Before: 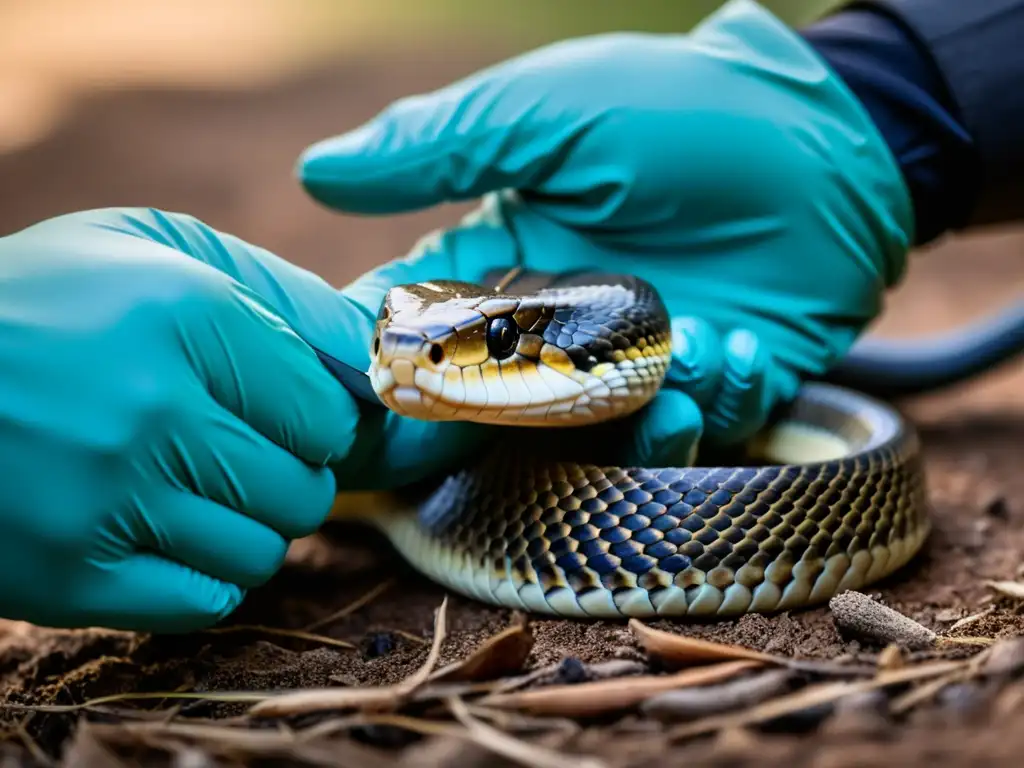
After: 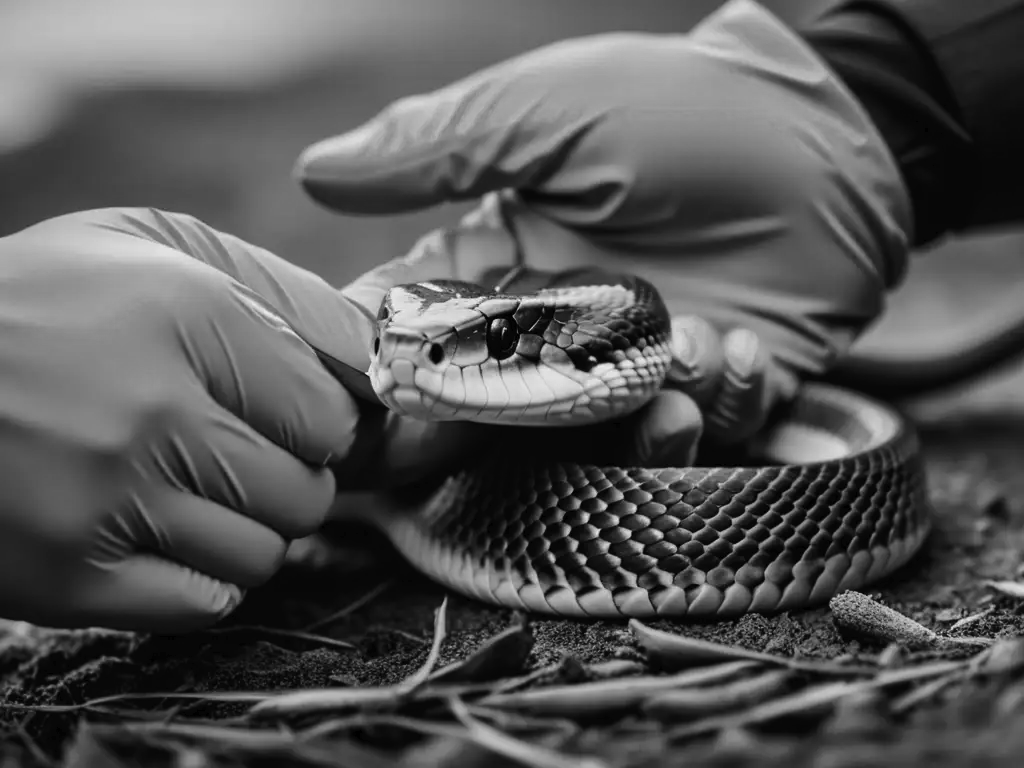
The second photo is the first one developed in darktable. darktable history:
tone curve: curves: ch0 [(0, 0) (0.003, 0.019) (0.011, 0.022) (0.025, 0.027) (0.044, 0.037) (0.069, 0.049) (0.1, 0.066) (0.136, 0.091) (0.177, 0.125) (0.224, 0.159) (0.277, 0.206) (0.335, 0.266) (0.399, 0.332) (0.468, 0.411) (0.543, 0.492) (0.623, 0.577) (0.709, 0.668) (0.801, 0.767) (0.898, 0.869) (1, 1)], preserve colors none
monochrome: a 14.95, b -89.96
